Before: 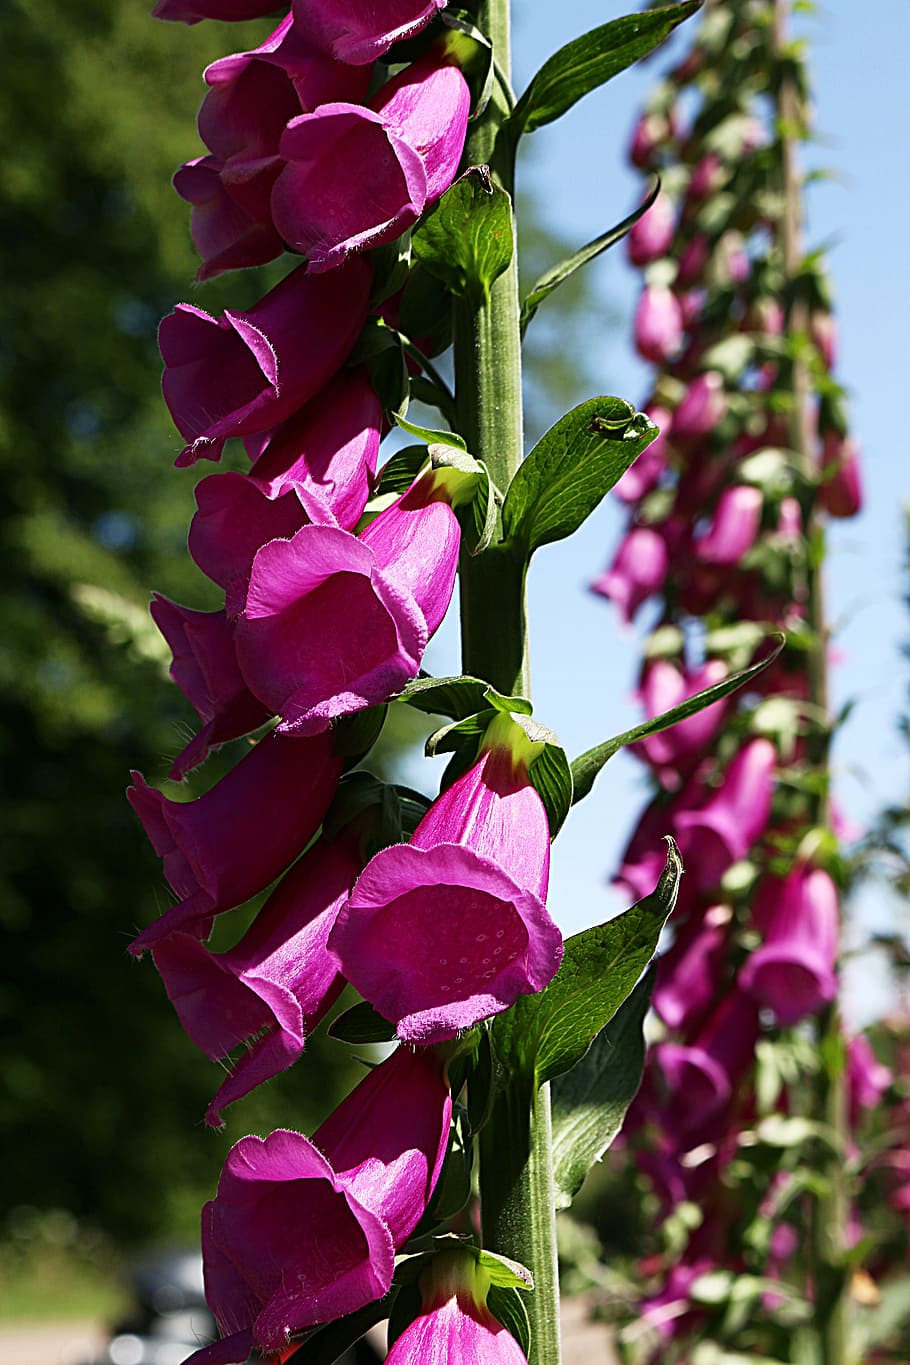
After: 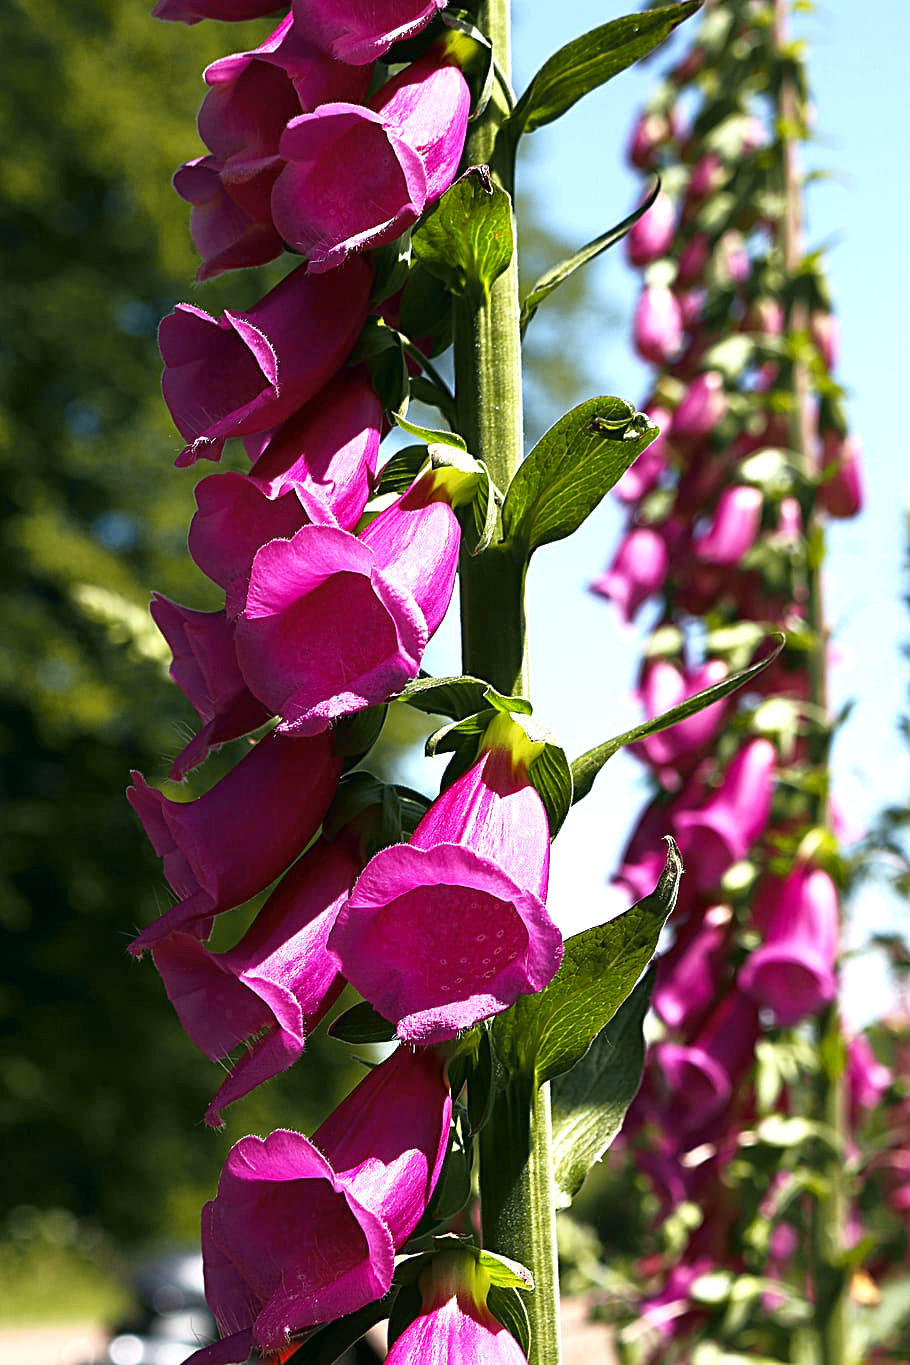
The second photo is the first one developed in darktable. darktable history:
tone curve: curves: ch0 [(0, 0) (0.15, 0.17) (0.452, 0.437) (0.611, 0.588) (0.751, 0.749) (1, 1)]; ch1 [(0, 0) (0.325, 0.327) (0.413, 0.442) (0.475, 0.467) (0.512, 0.522) (0.541, 0.55) (0.617, 0.612) (0.695, 0.697) (1, 1)]; ch2 [(0, 0) (0.386, 0.397) (0.452, 0.459) (0.505, 0.498) (0.536, 0.546) (0.574, 0.571) (0.633, 0.653) (1, 1)], color space Lab, independent channels, preserve colors none
exposure: exposure 0.566 EV, compensate highlight preservation false
